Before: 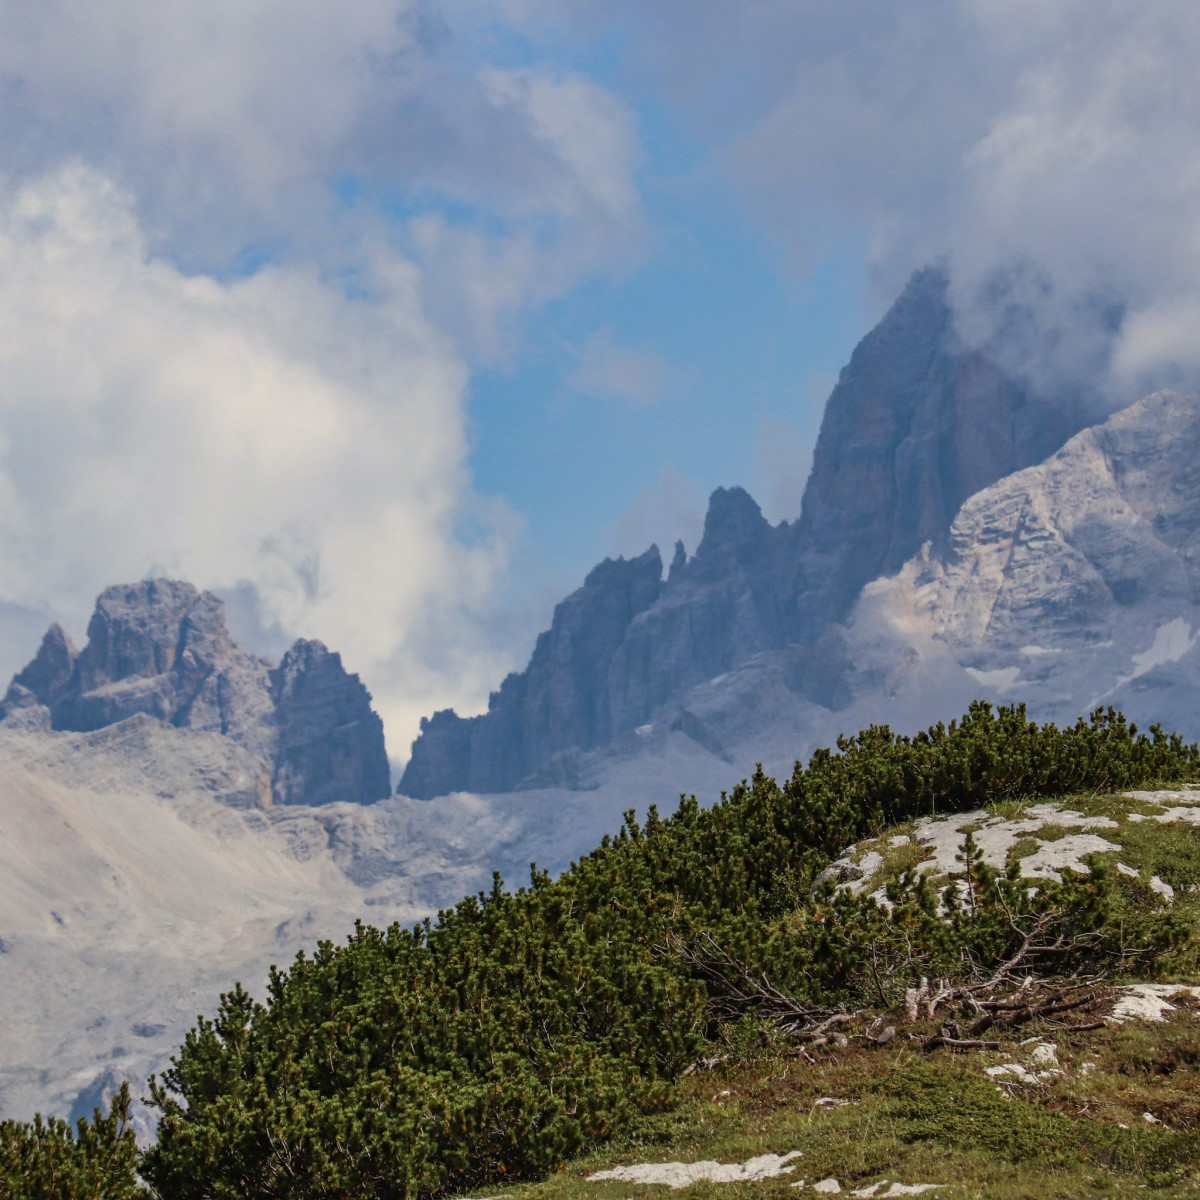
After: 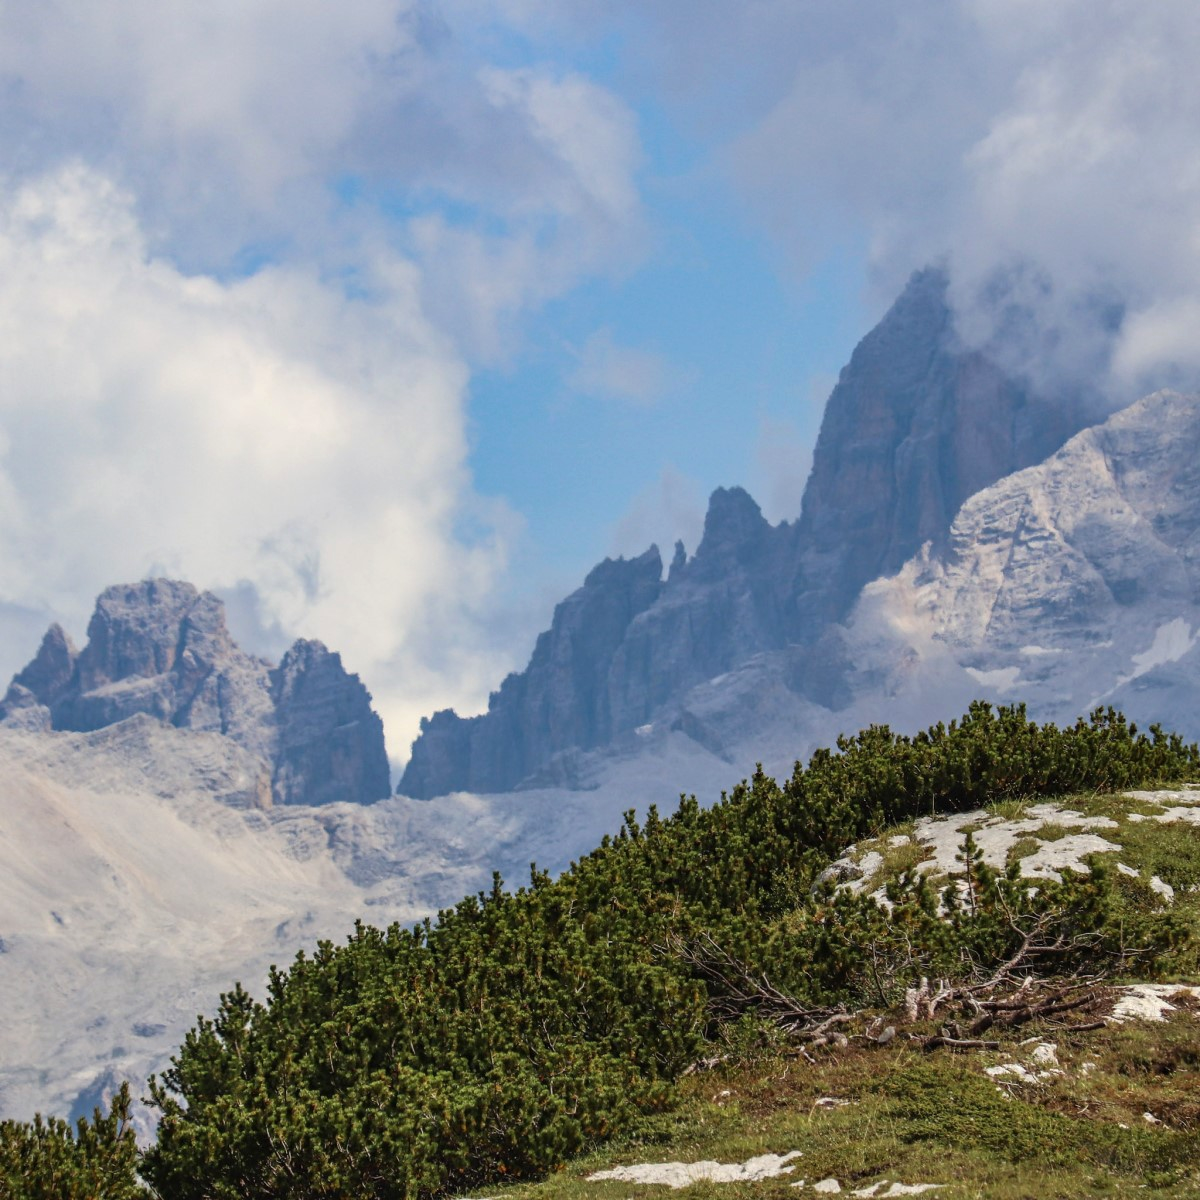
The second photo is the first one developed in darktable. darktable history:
exposure: black level correction 0, exposure 0.3 EV, compensate highlight preservation false
rotate and perspective: automatic cropping original format, crop left 0, crop top 0
